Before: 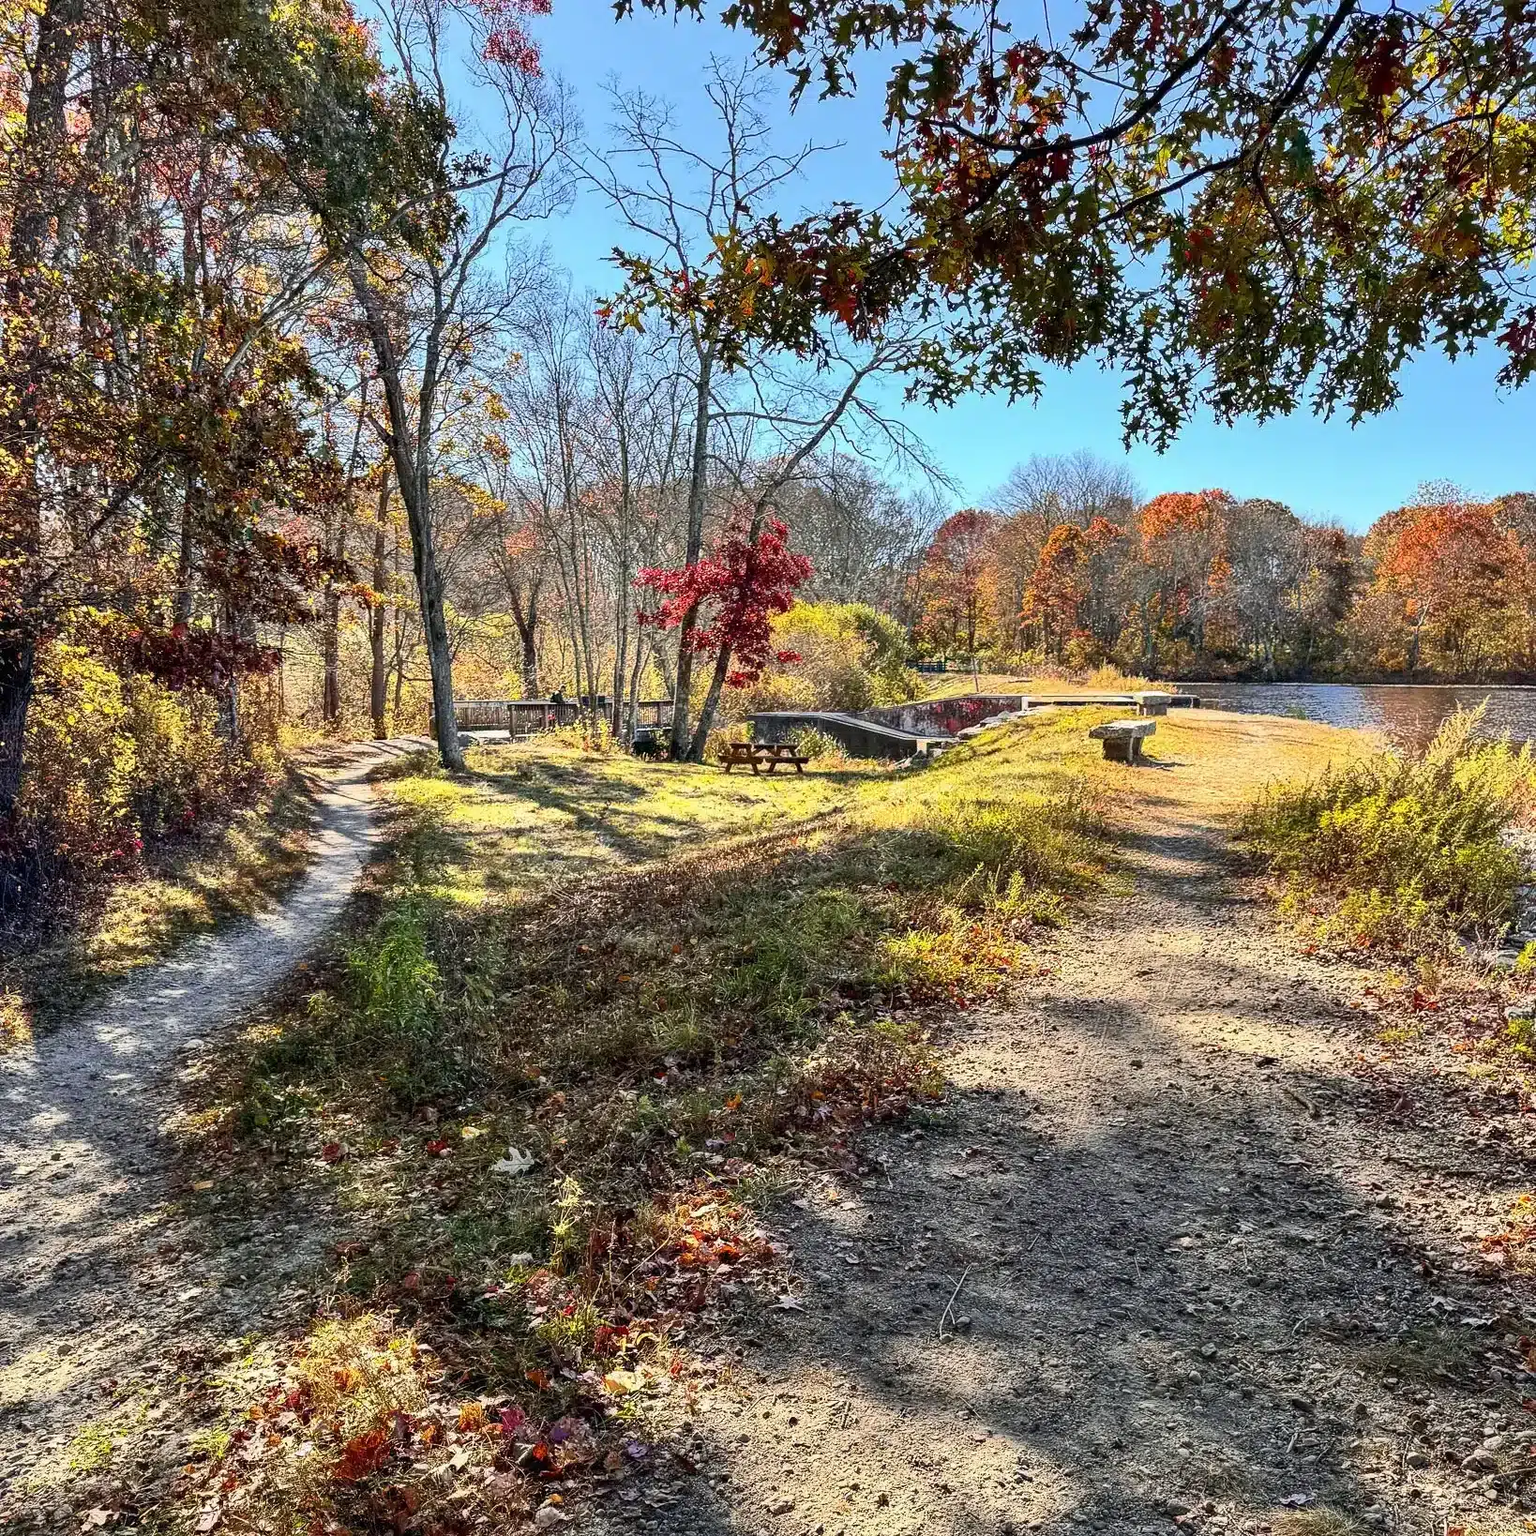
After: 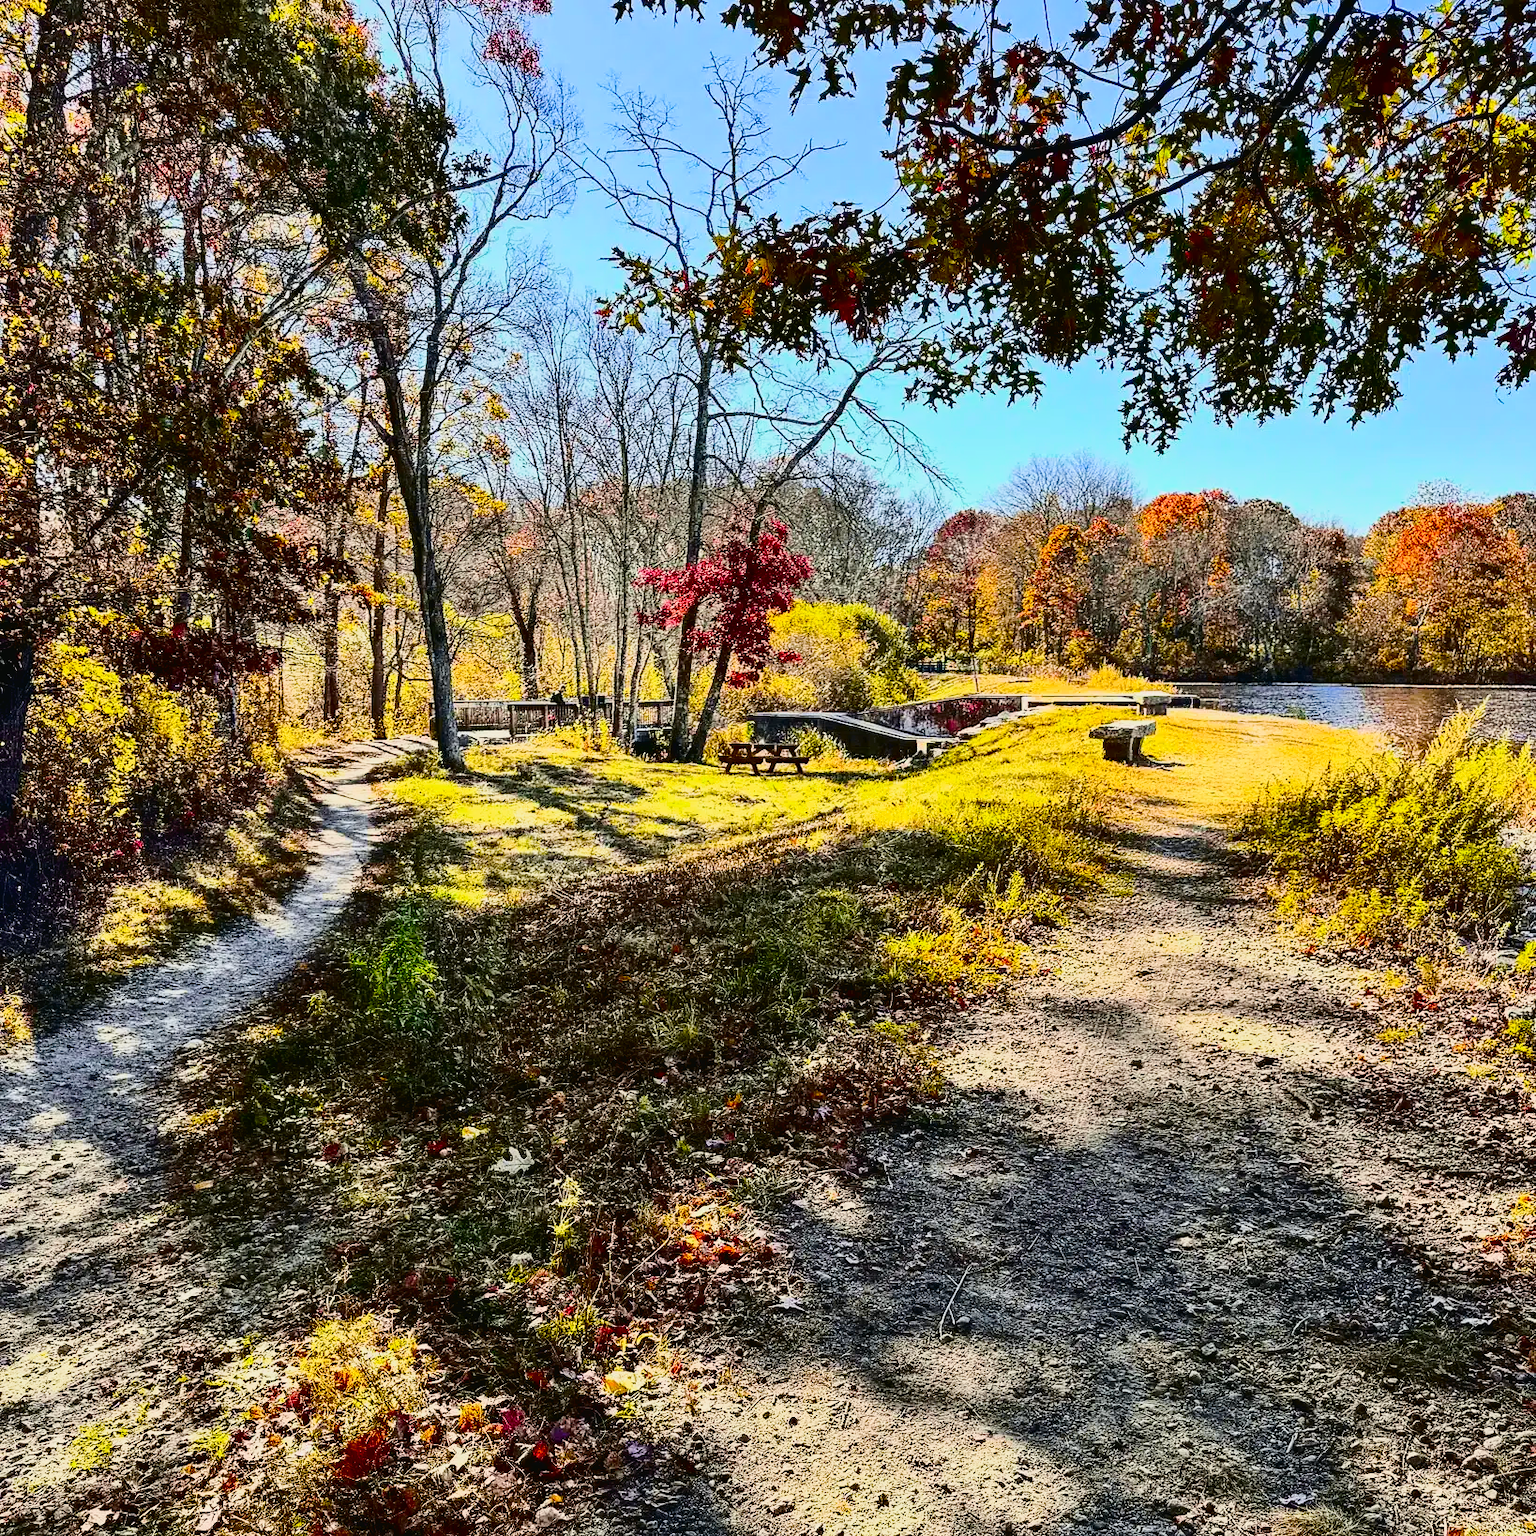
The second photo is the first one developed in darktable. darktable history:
exposure: black level correction 0, exposure 0.5 EV, compensate exposure bias true, compensate highlight preservation false
filmic rgb: white relative exposure 3.8 EV, hardness 4.35
contrast brightness saturation: brightness -0.2, saturation 0.08
tone curve: curves: ch0 [(0.003, 0.023) (0.071, 0.052) (0.236, 0.197) (0.466, 0.557) (0.644, 0.748) (0.803, 0.88) (0.994, 0.968)]; ch1 [(0, 0) (0.262, 0.227) (0.417, 0.386) (0.469, 0.467) (0.502, 0.498) (0.528, 0.53) (0.573, 0.57) (0.605, 0.621) (0.644, 0.671) (0.686, 0.728) (0.994, 0.987)]; ch2 [(0, 0) (0.262, 0.188) (0.385, 0.353) (0.427, 0.424) (0.495, 0.493) (0.515, 0.534) (0.547, 0.556) (0.589, 0.613) (0.644, 0.748) (1, 1)], color space Lab, independent channels, preserve colors none
